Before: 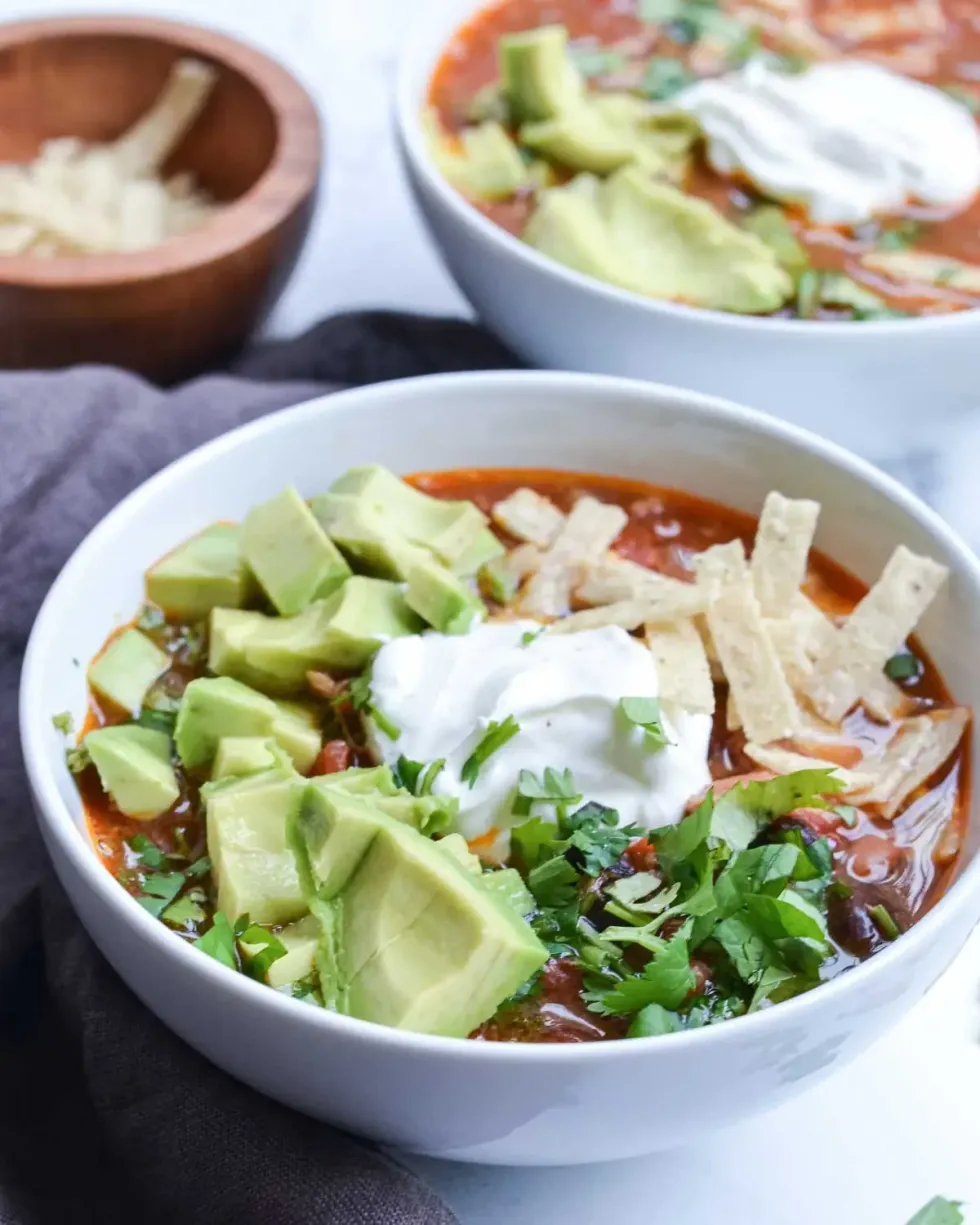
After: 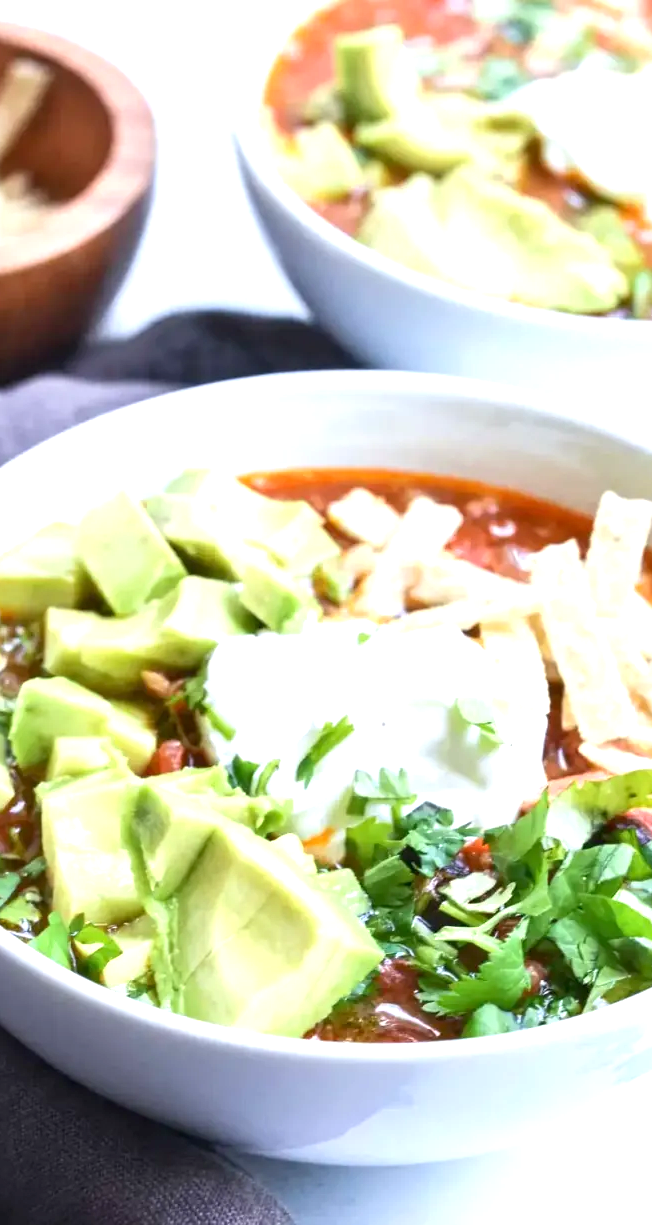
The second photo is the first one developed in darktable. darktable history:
crop: left 16.899%, right 16.556%
exposure: black level correction 0.001, exposure 0.955 EV, compensate exposure bias true, compensate highlight preservation false
